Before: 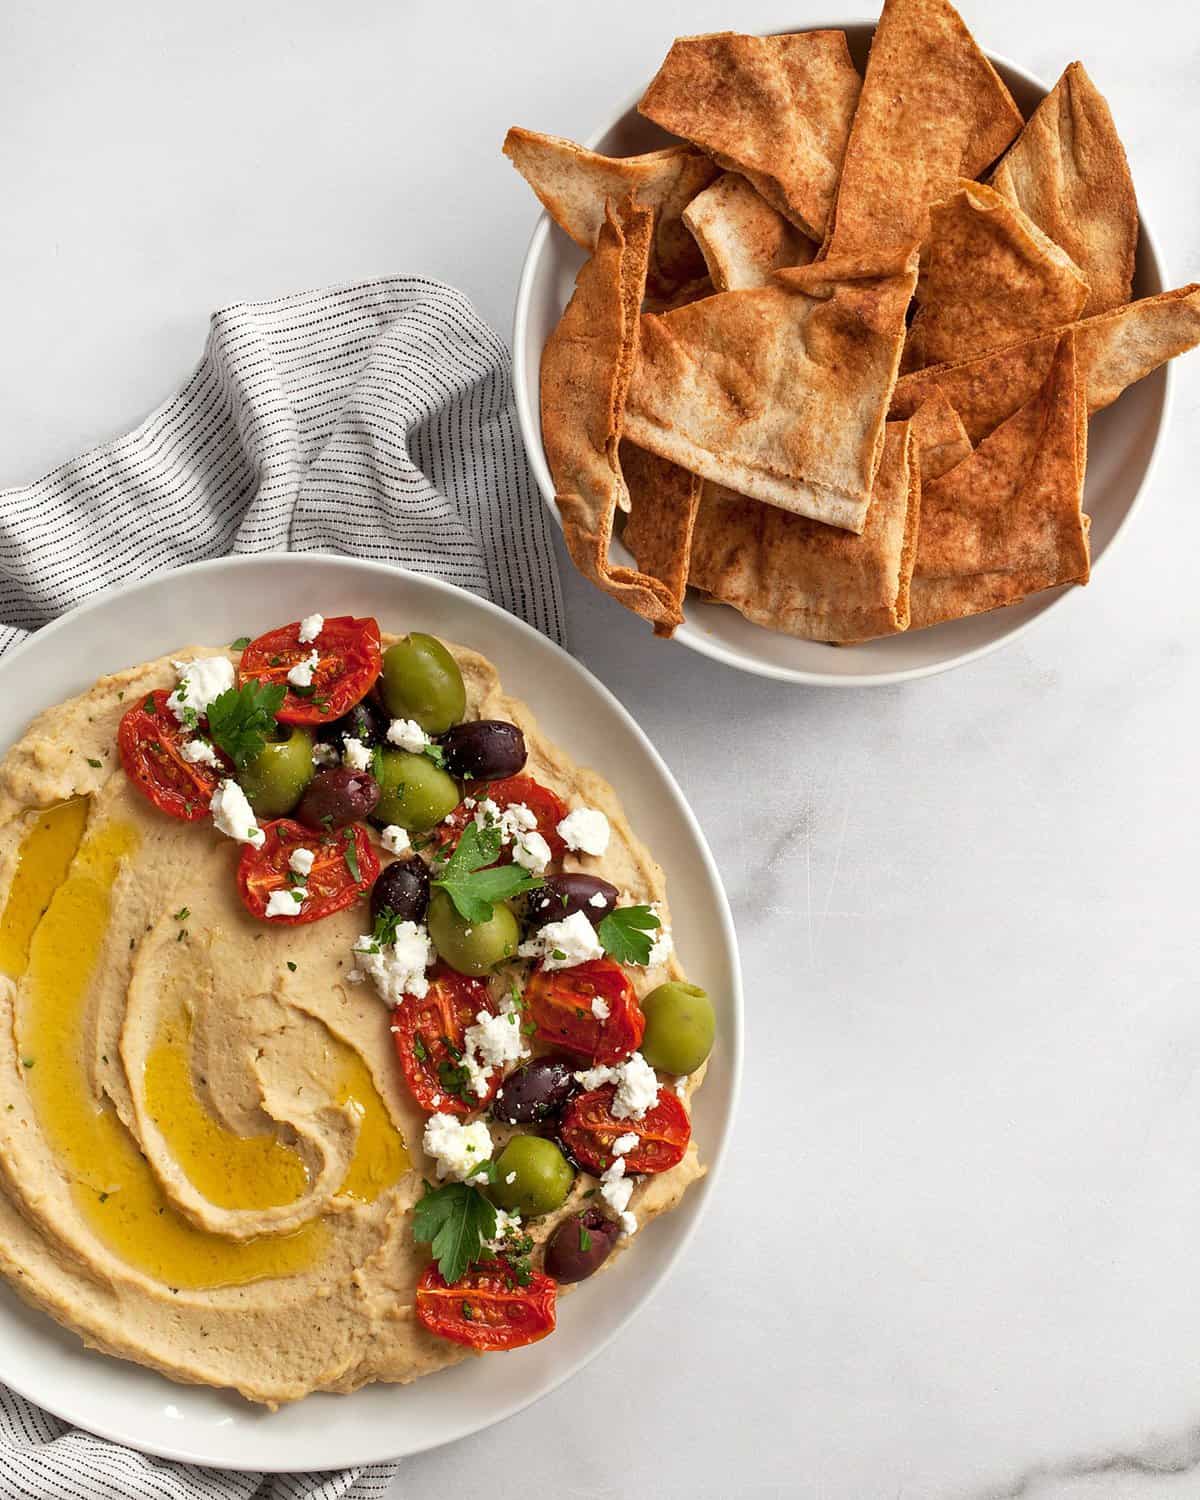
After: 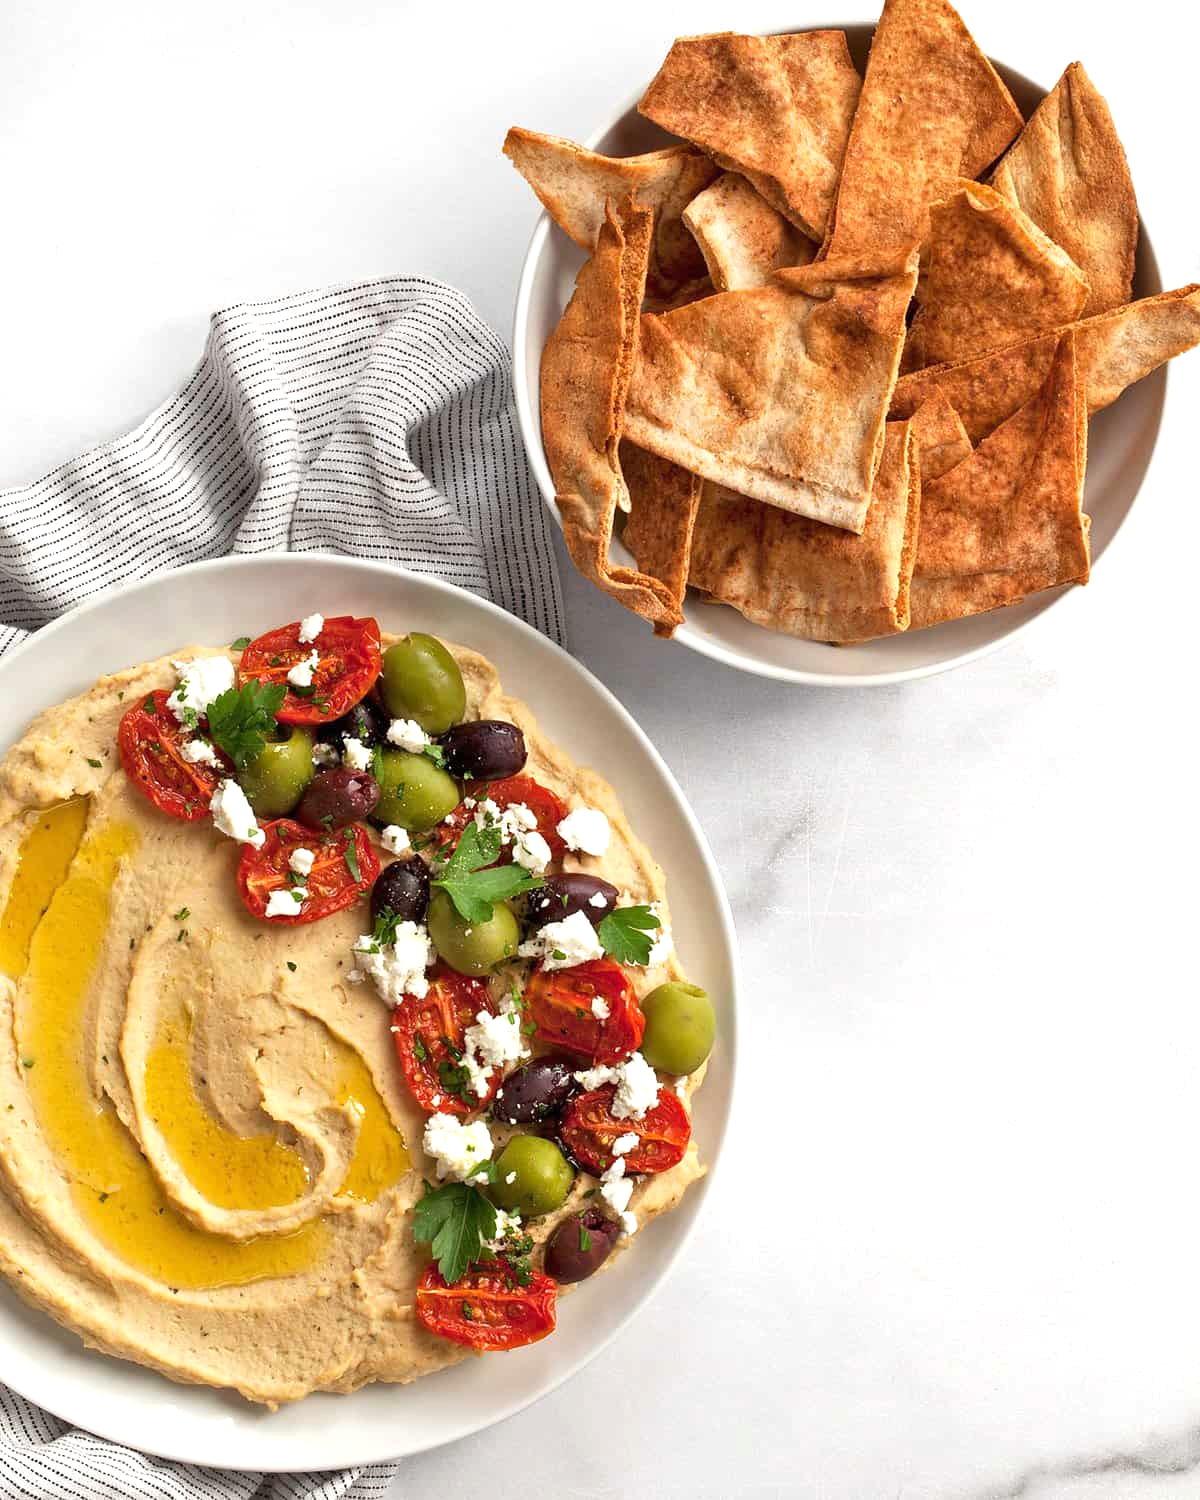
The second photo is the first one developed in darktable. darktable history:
exposure: exposure 0.378 EV, compensate highlight preservation false
